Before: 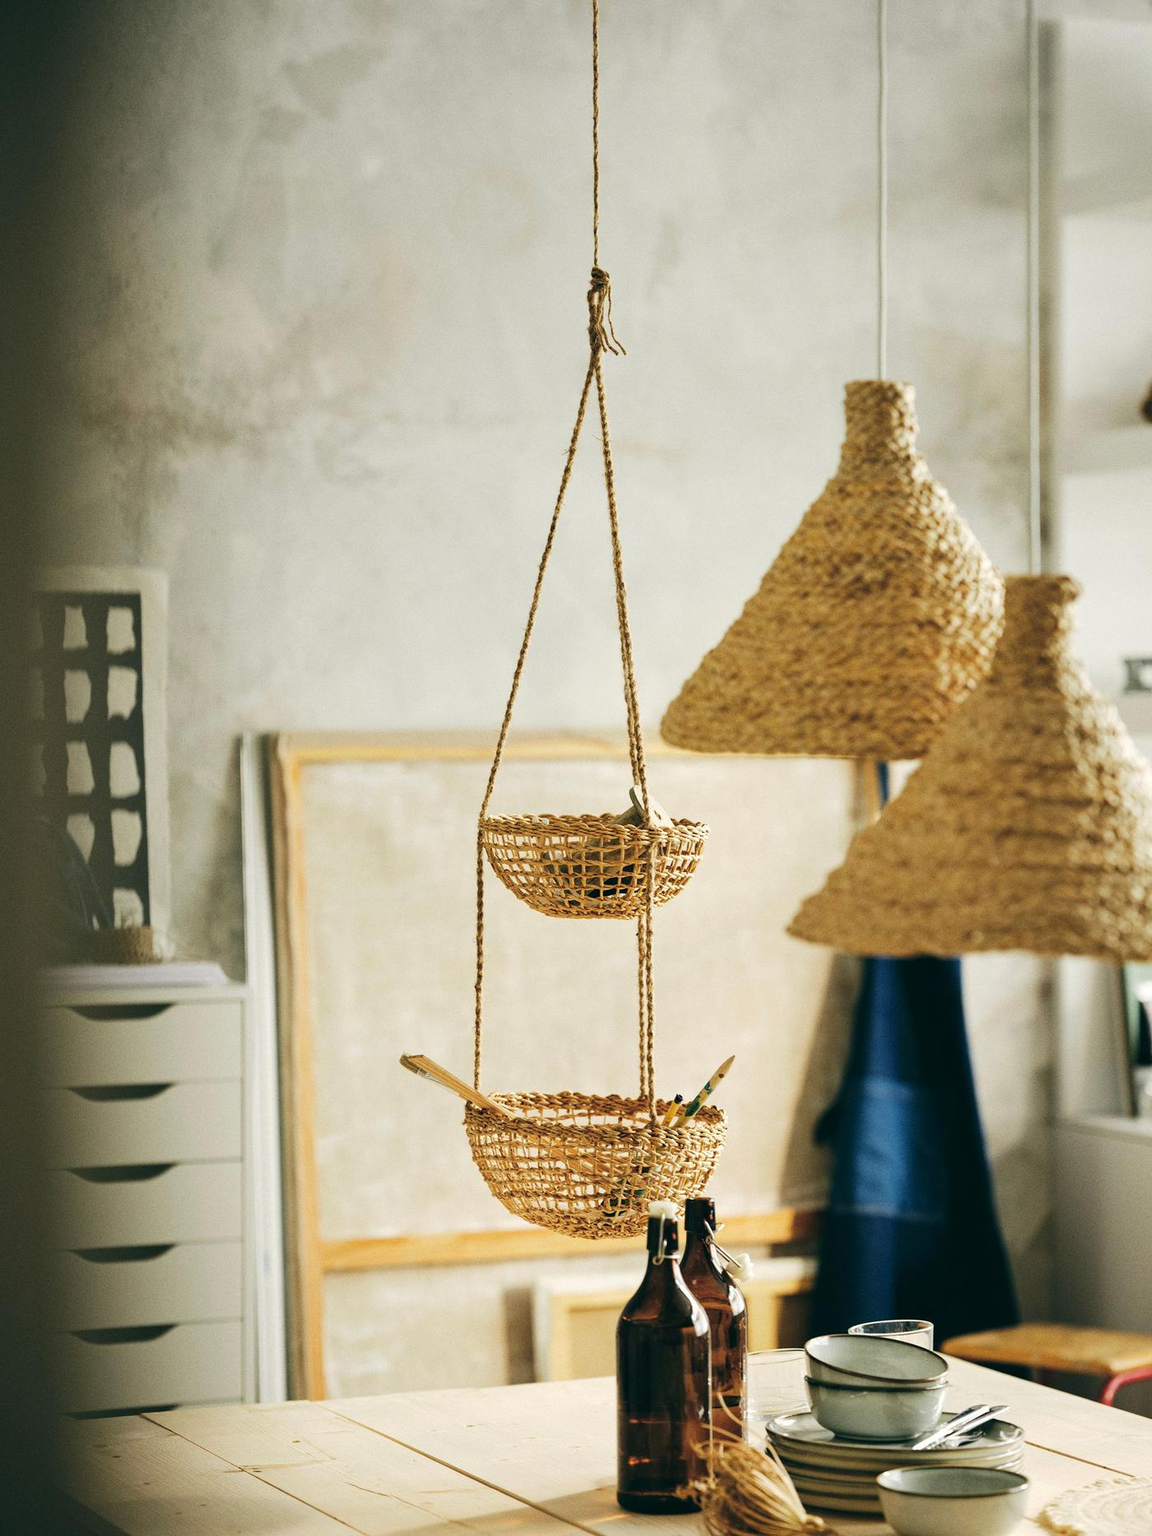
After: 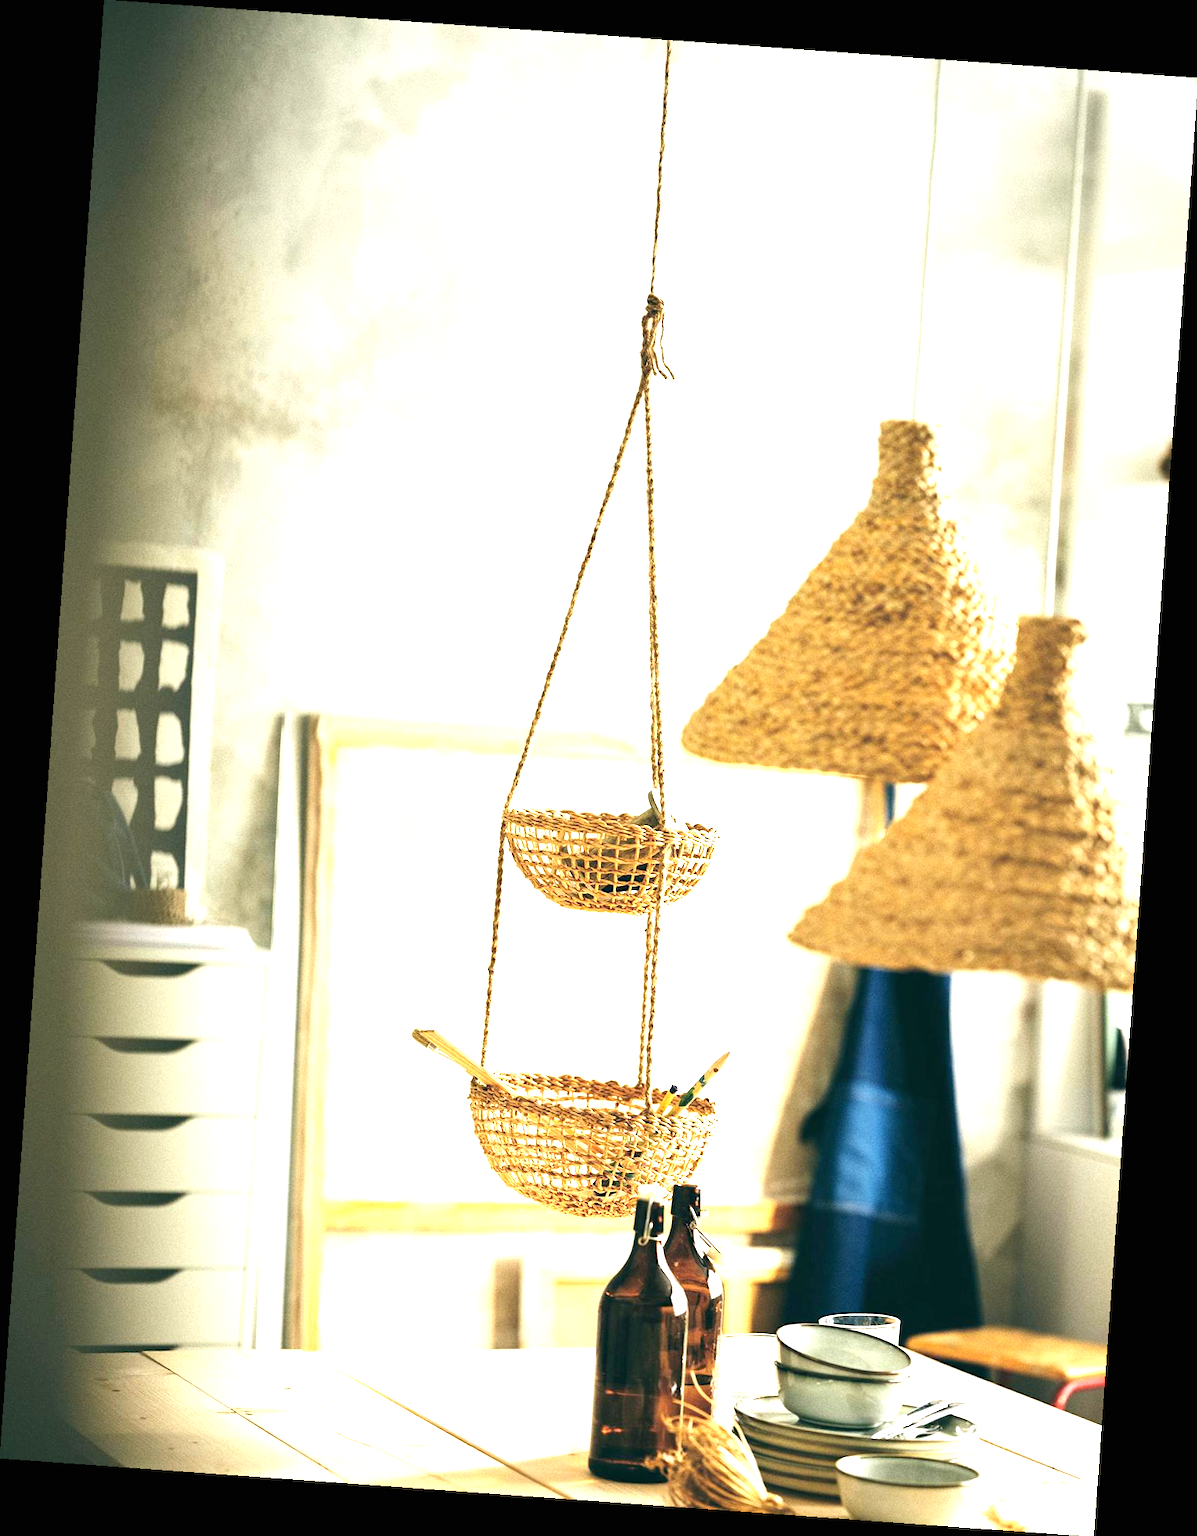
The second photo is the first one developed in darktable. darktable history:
rotate and perspective: rotation 4.1°, automatic cropping off
exposure: black level correction 0, exposure 1.3 EV, compensate highlight preservation false
